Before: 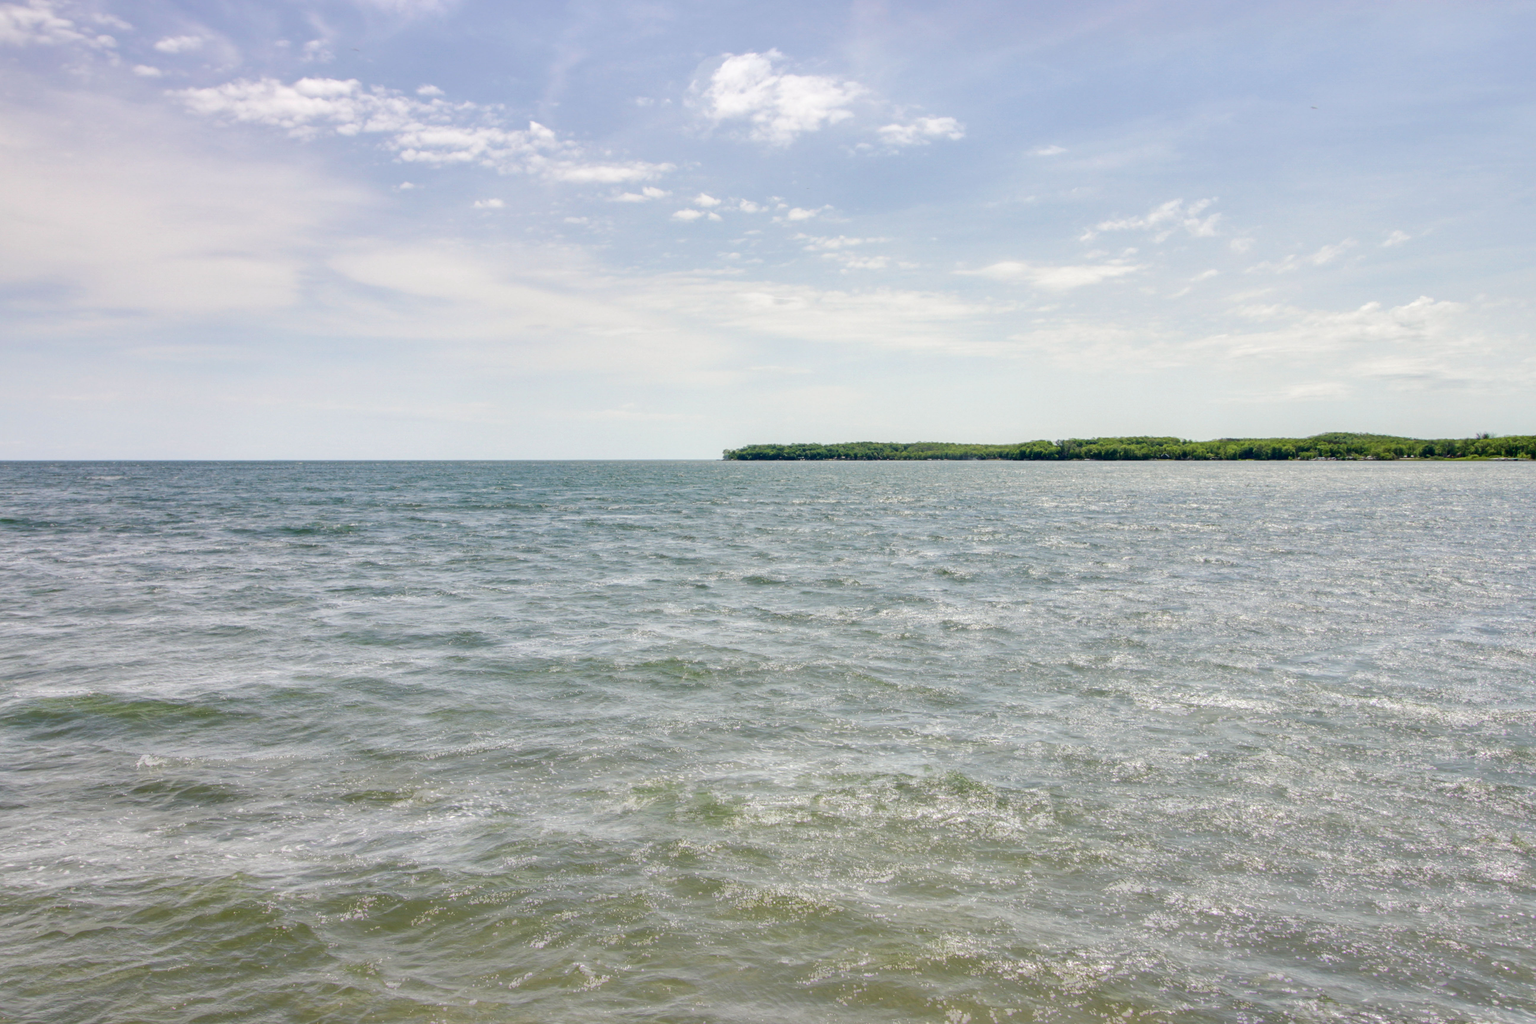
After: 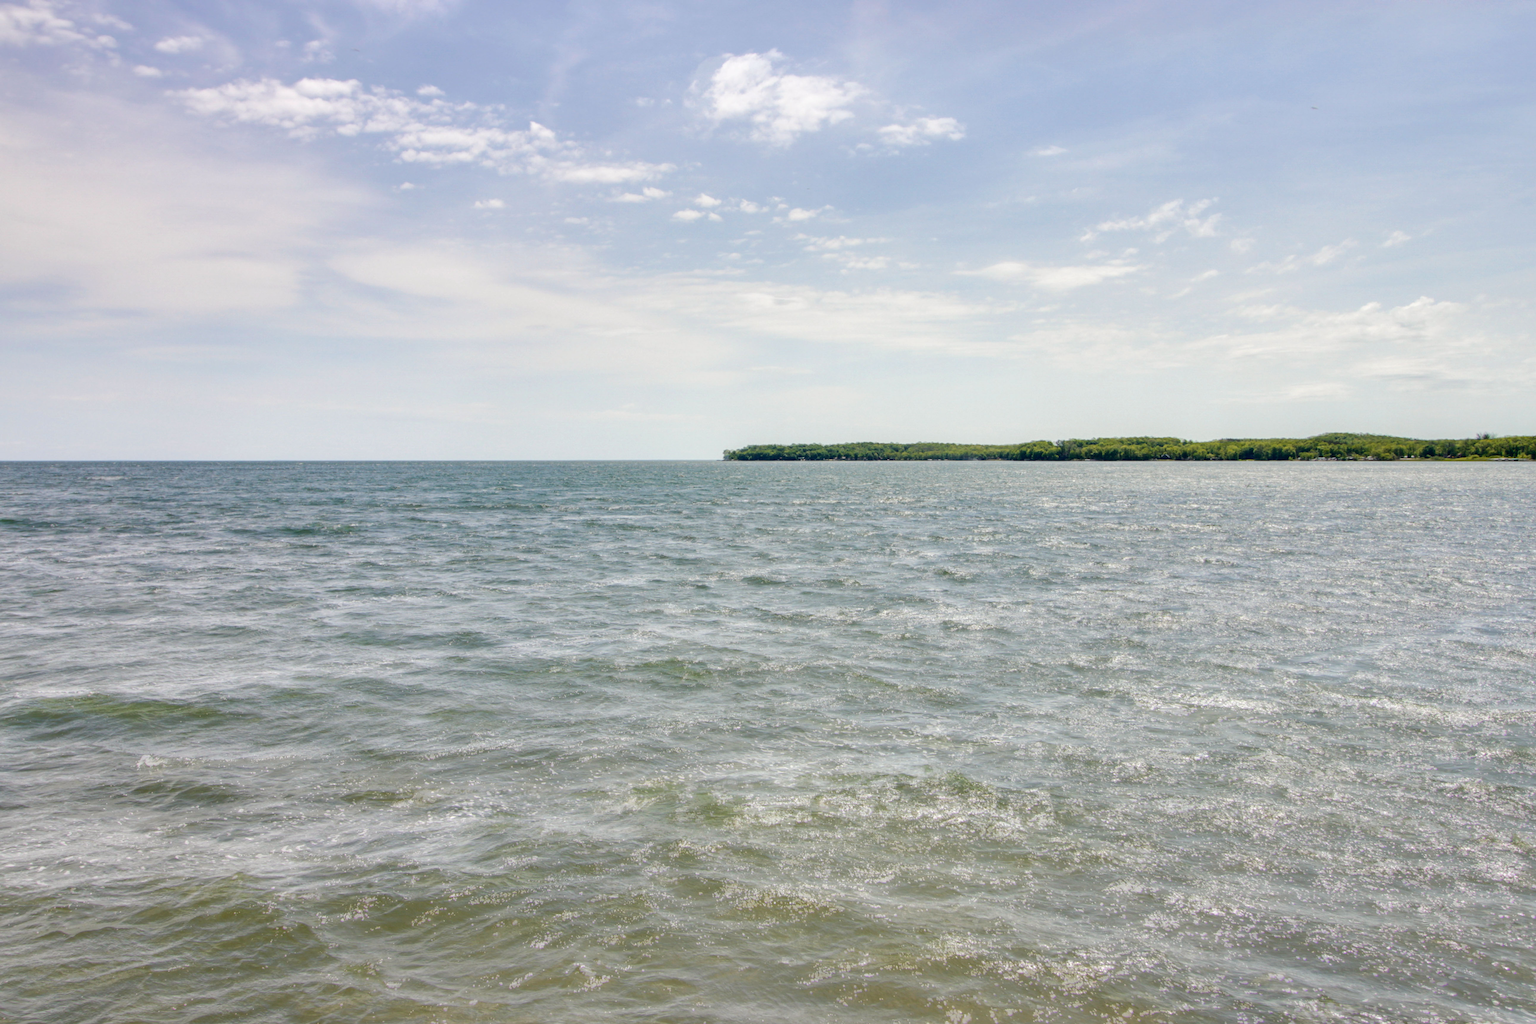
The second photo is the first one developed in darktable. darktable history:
color zones: curves: ch1 [(0, 0.455) (0.063, 0.455) (0.286, 0.495) (0.429, 0.5) (0.571, 0.5) (0.714, 0.5) (0.857, 0.5) (1, 0.455)]; ch2 [(0, 0.532) (0.063, 0.521) (0.233, 0.447) (0.429, 0.489) (0.571, 0.5) (0.714, 0.5) (0.857, 0.5) (1, 0.532)]
